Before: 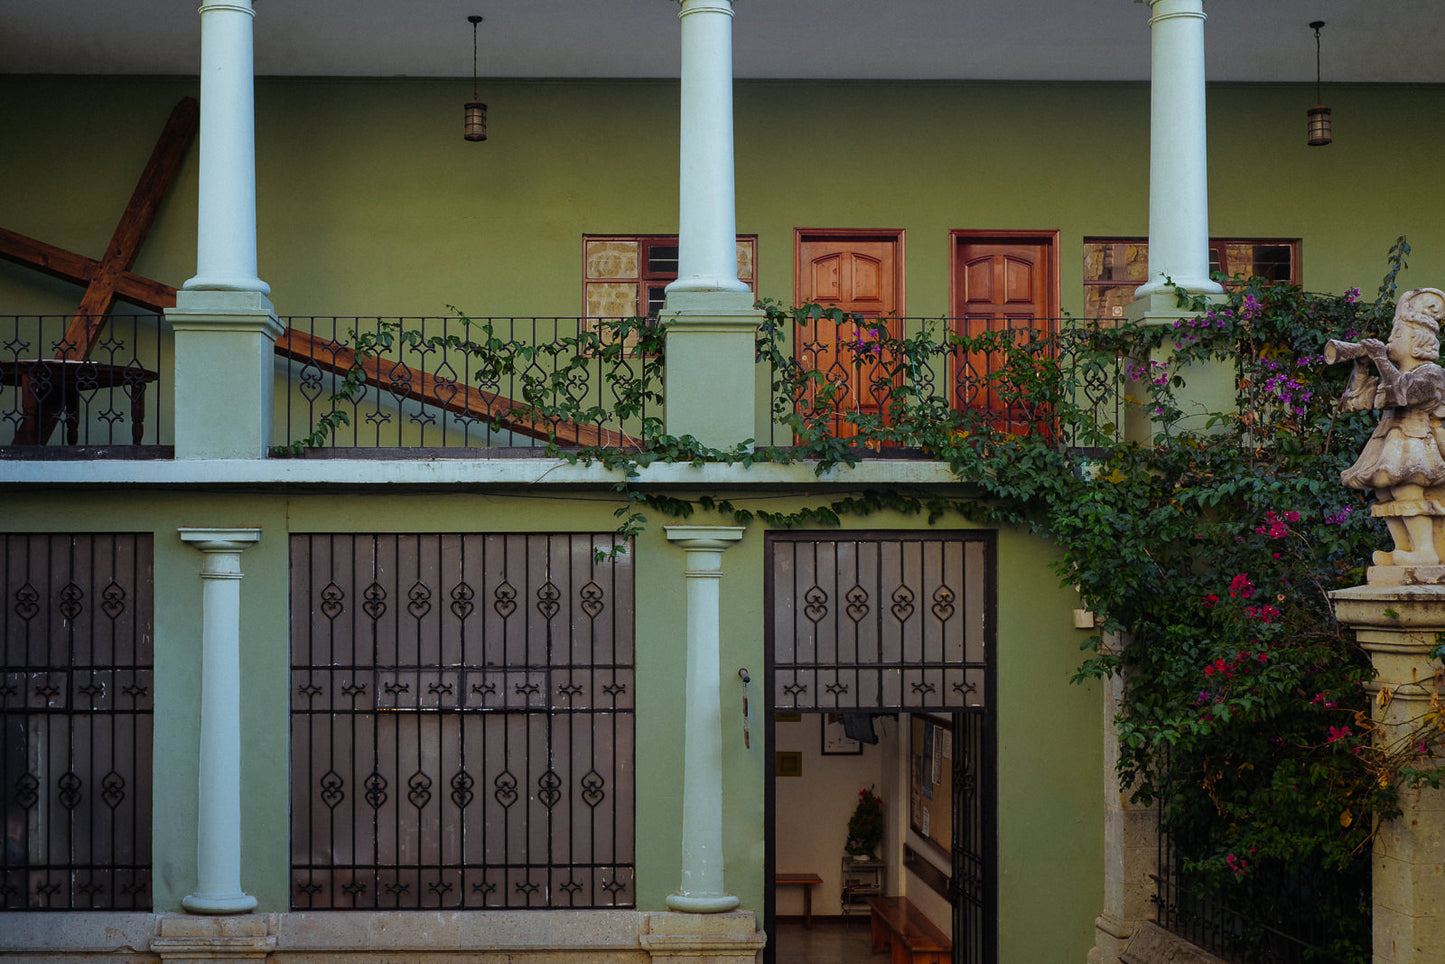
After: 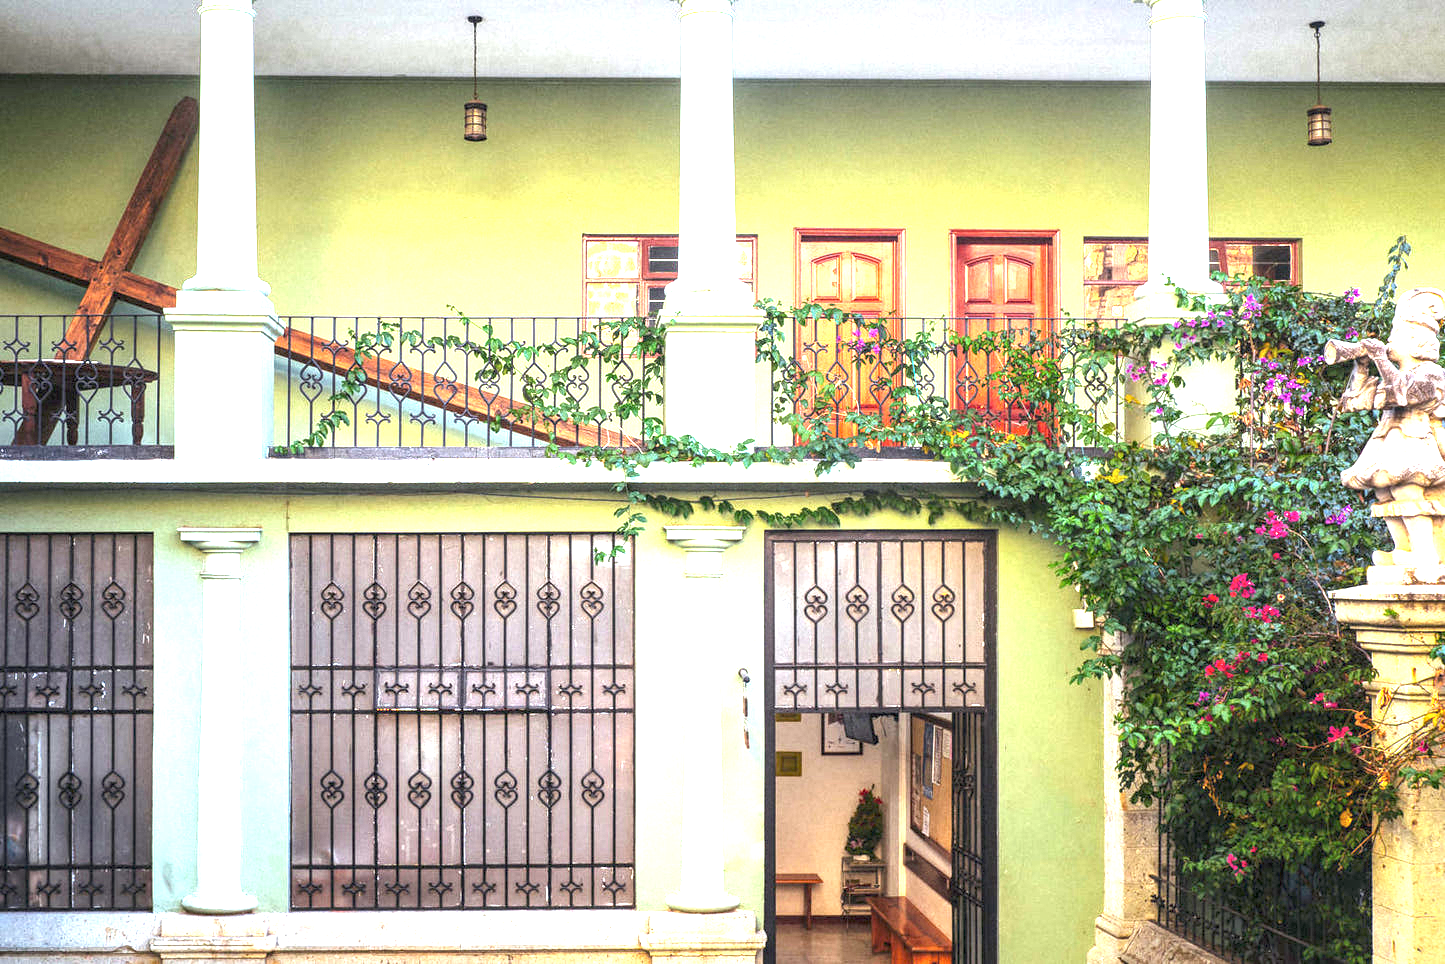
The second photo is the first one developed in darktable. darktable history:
local contrast: on, module defaults
white balance: emerald 1
exposure: exposure 3 EV, compensate highlight preservation false
